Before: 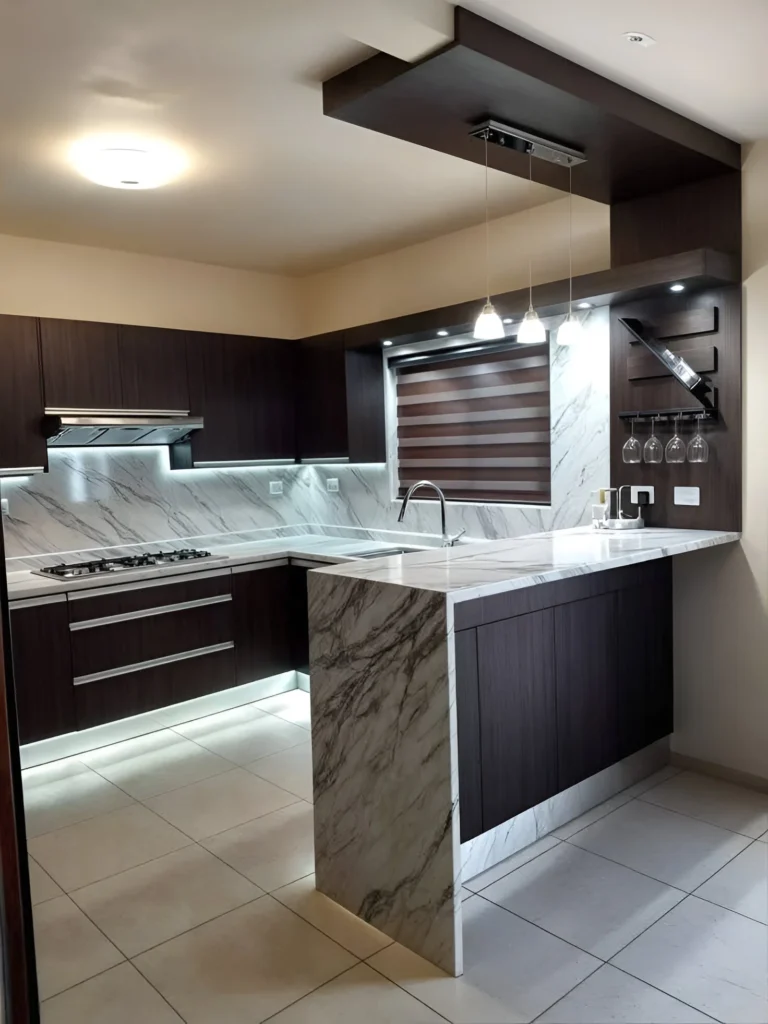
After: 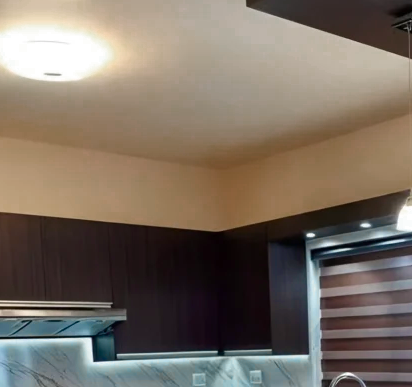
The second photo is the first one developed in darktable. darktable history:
crop: left 10.121%, top 10.631%, right 36.218%, bottom 51.526%
color zones: curves: ch0 [(0, 0.553) (0.123, 0.58) (0.23, 0.419) (0.468, 0.155) (0.605, 0.132) (0.723, 0.063) (0.833, 0.172) (0.921, 0.468)]; ch1 [(0.025, 0.645) (0.229, 0.584) (0.326, 0.551) (0.537, 0.446) (0.599, 0.911) (0.708, 1) (0.805, 0.944)]; ch2 [(0.086, 0.468) (0.254, 0.464) (0.638, 0.564) (0.702, 0.592) (0.768, 0.564)]
